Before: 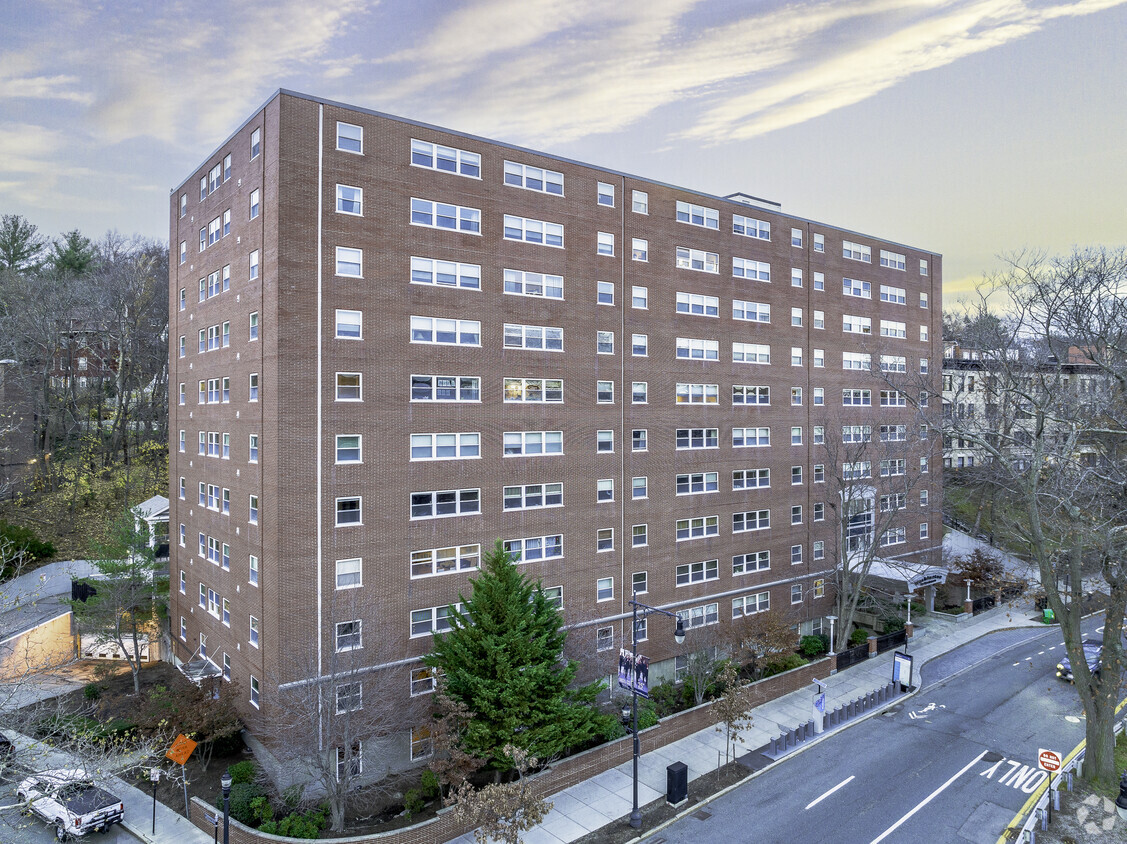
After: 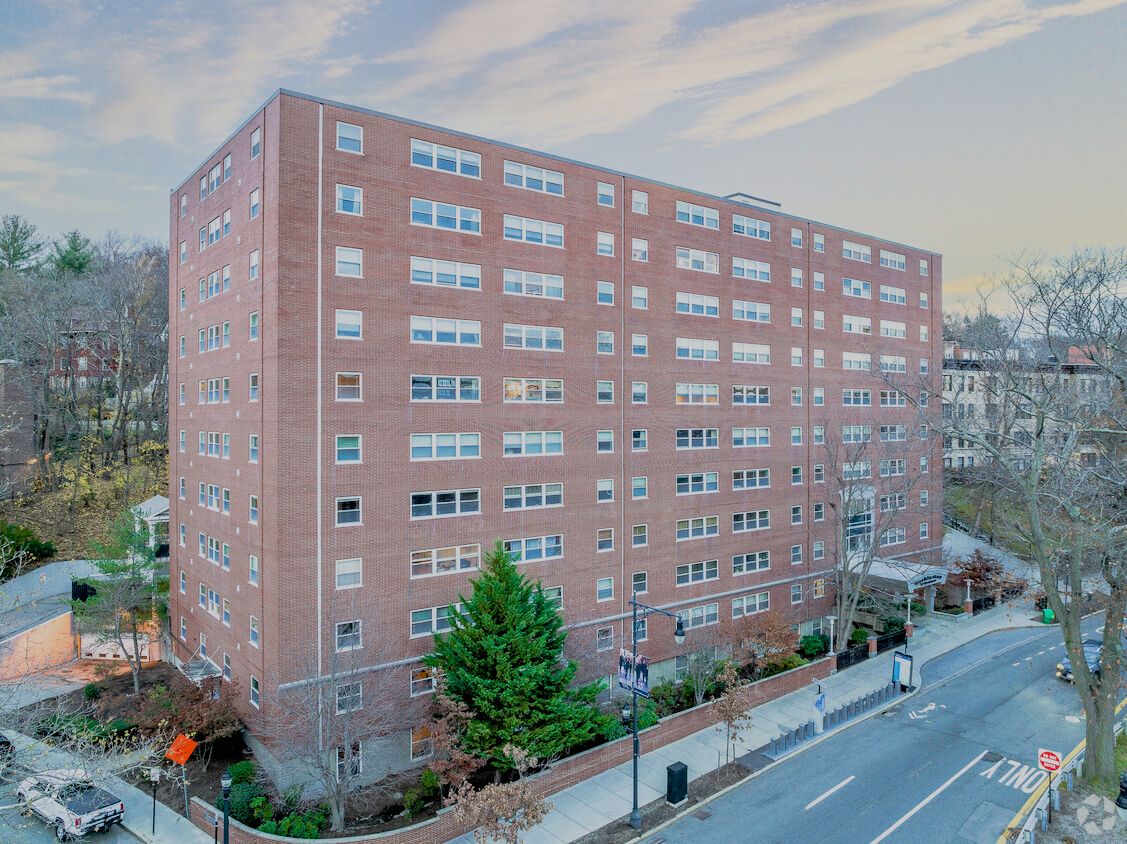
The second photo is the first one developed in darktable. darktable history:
filmic rgb: black relative exposure -7.16 EV, white relative exposure 5.34 EV, hardness 3.03
